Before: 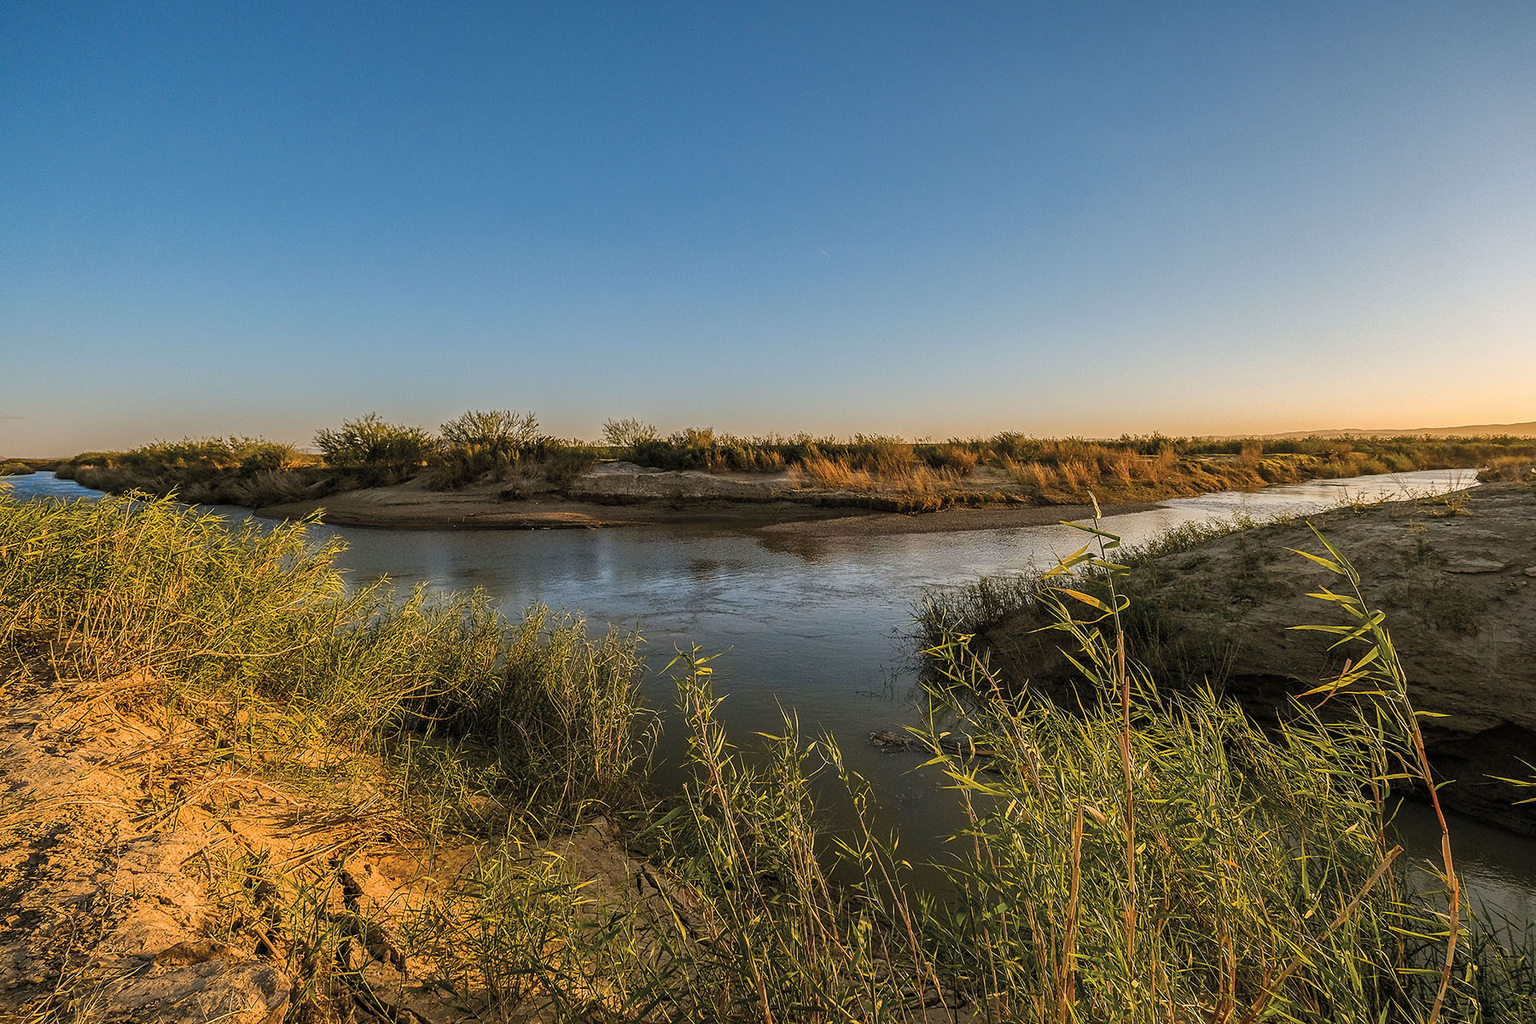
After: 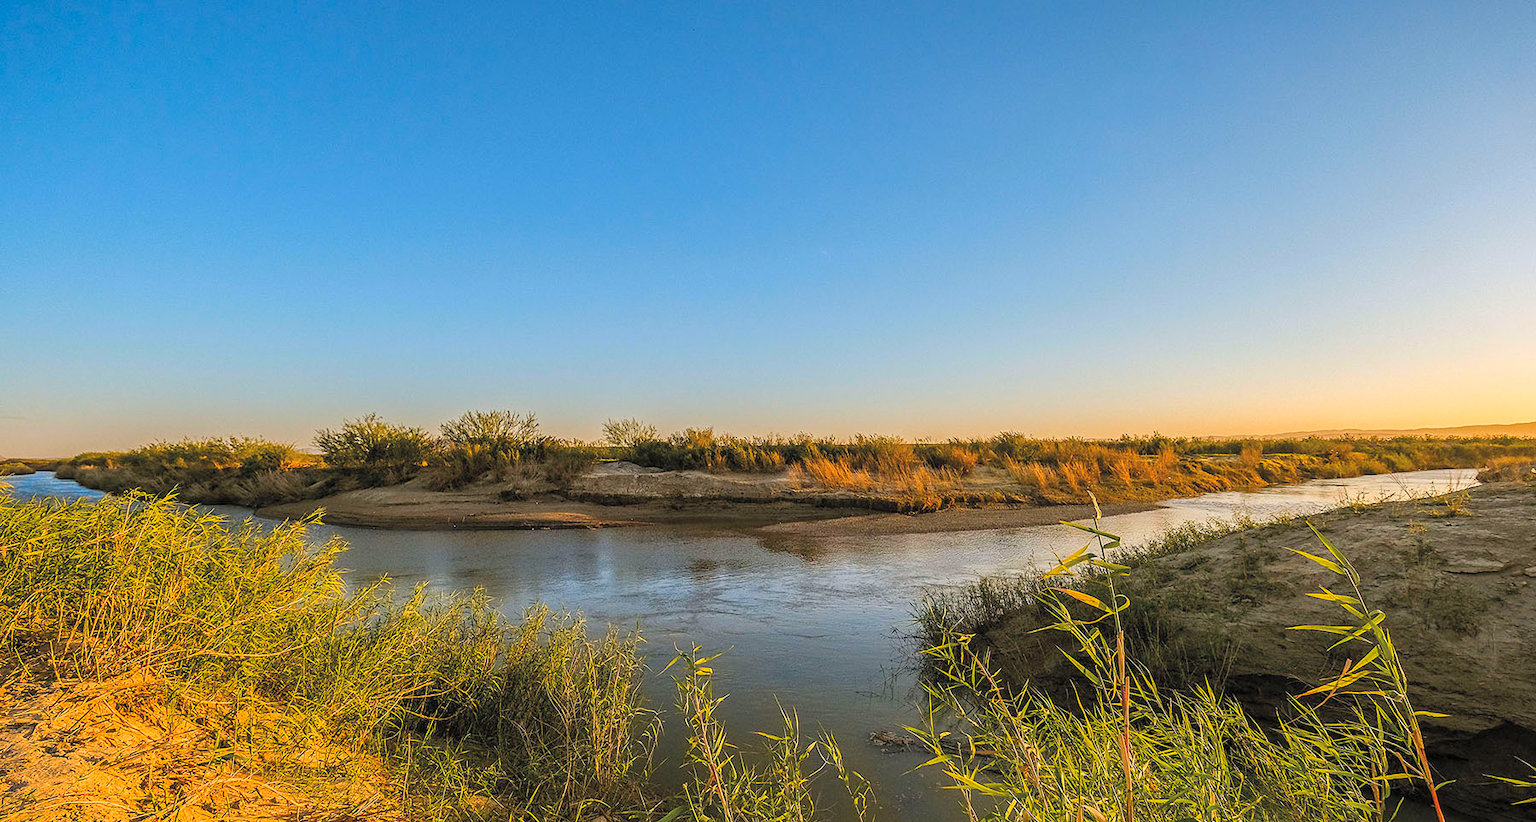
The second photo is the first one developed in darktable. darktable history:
contrast brightness saturation: contrast 0.065, brightness 0.174, saturation 0.398
crop: bottom 19.639%
